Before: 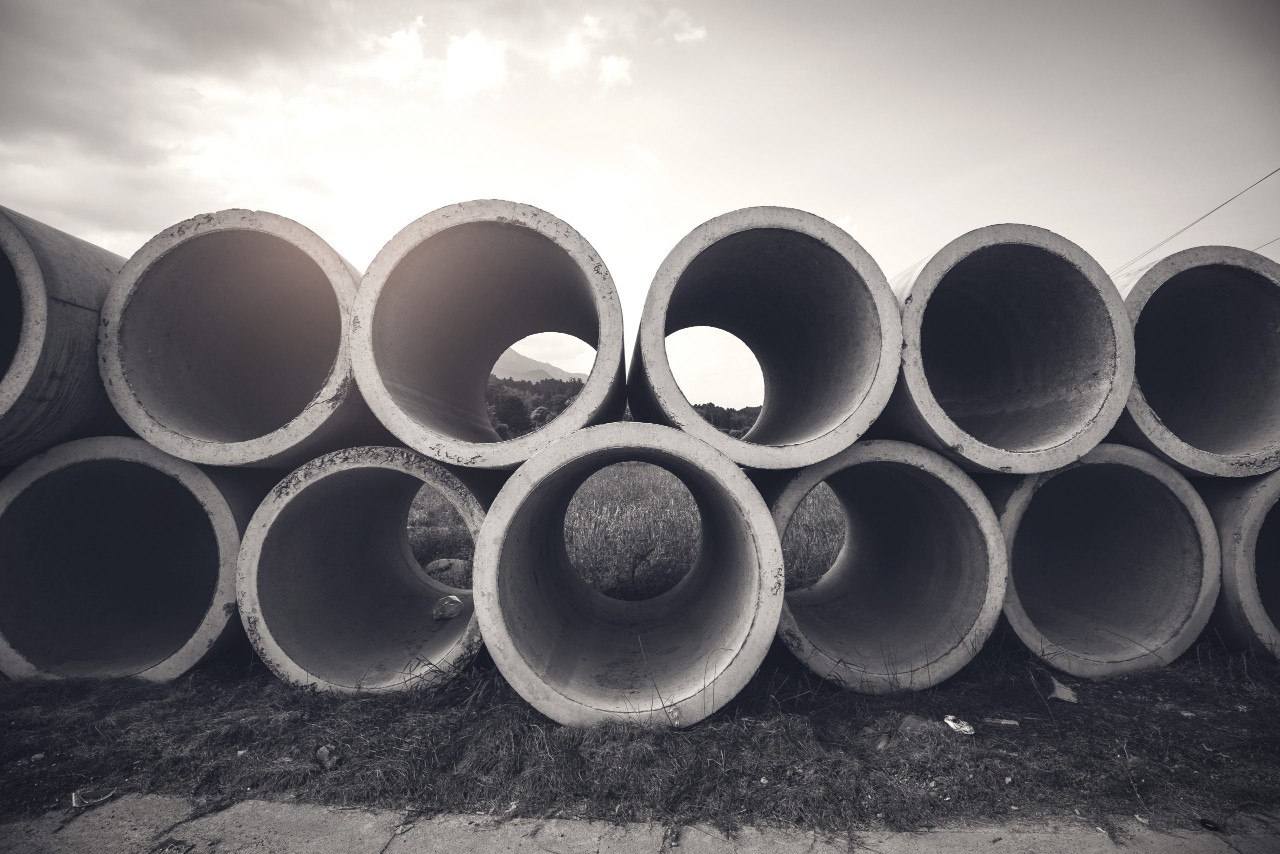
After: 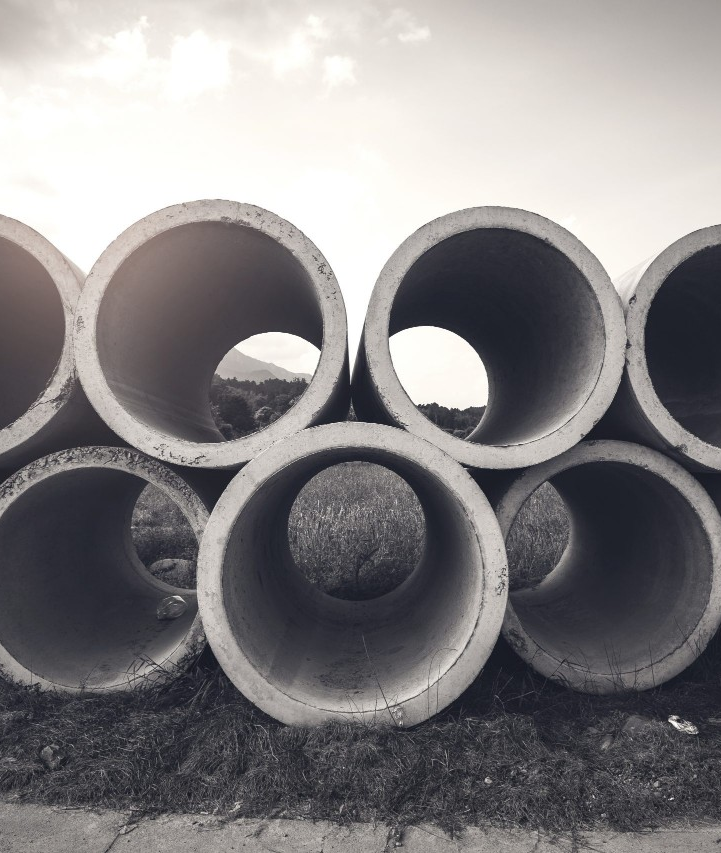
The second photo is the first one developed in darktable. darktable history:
crop: left 21.588%, right 22.071%, bottom 0.003%
